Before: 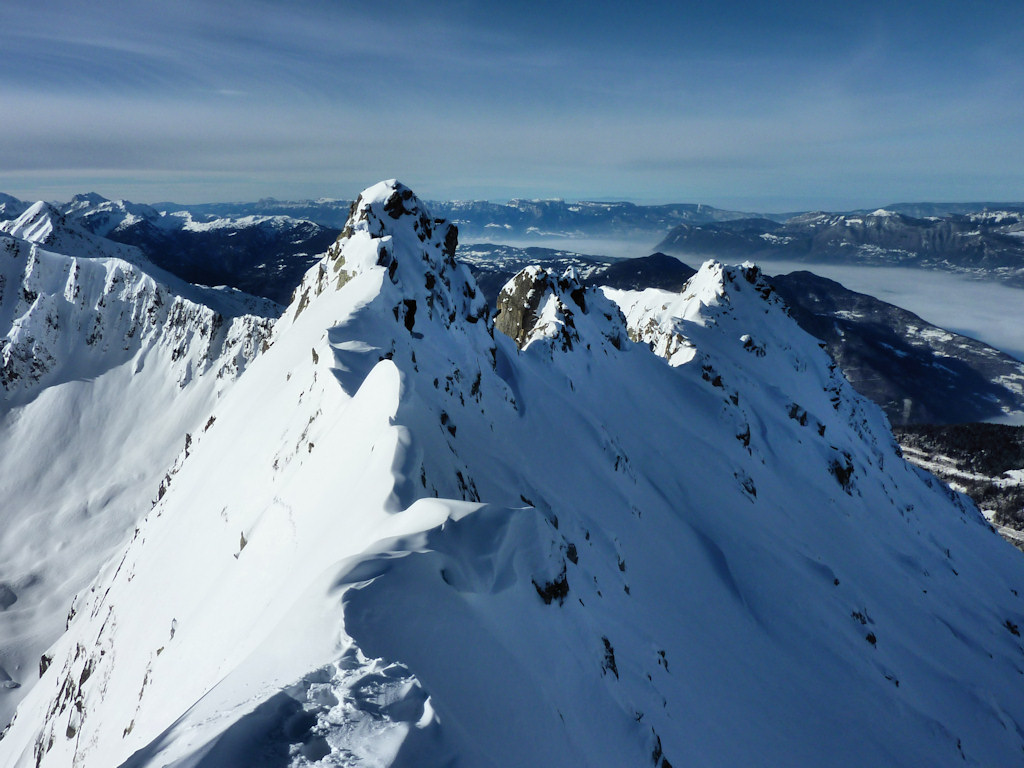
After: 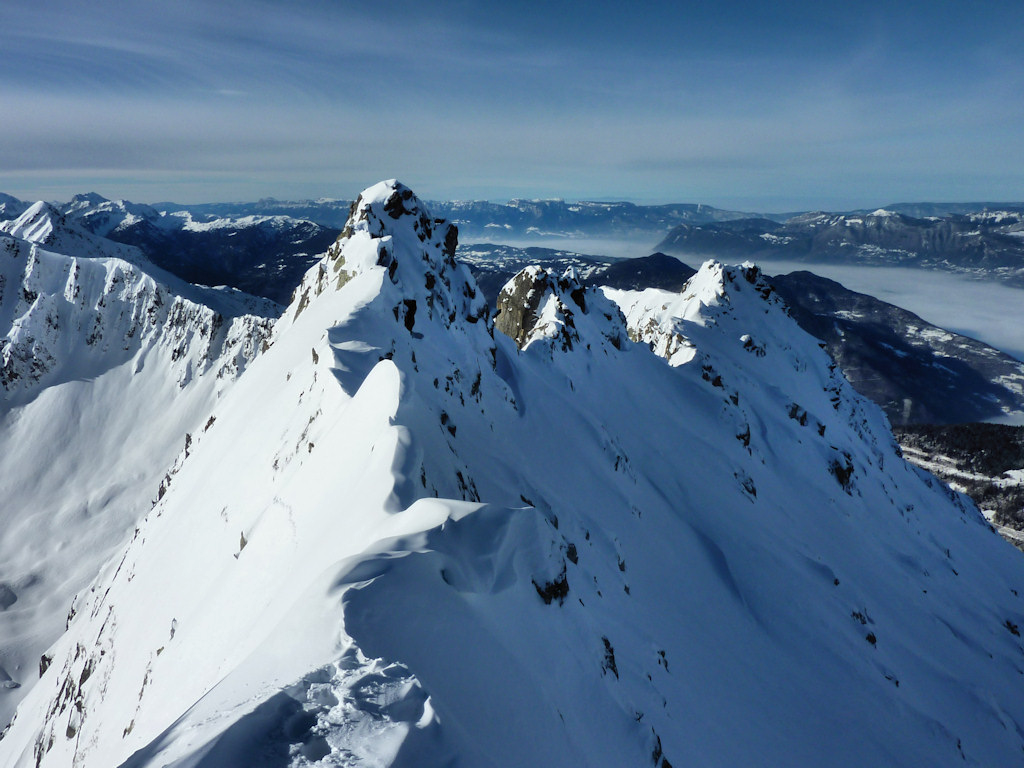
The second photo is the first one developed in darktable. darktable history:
shadows and highlights: shadows 25.02, highlights -25.04
